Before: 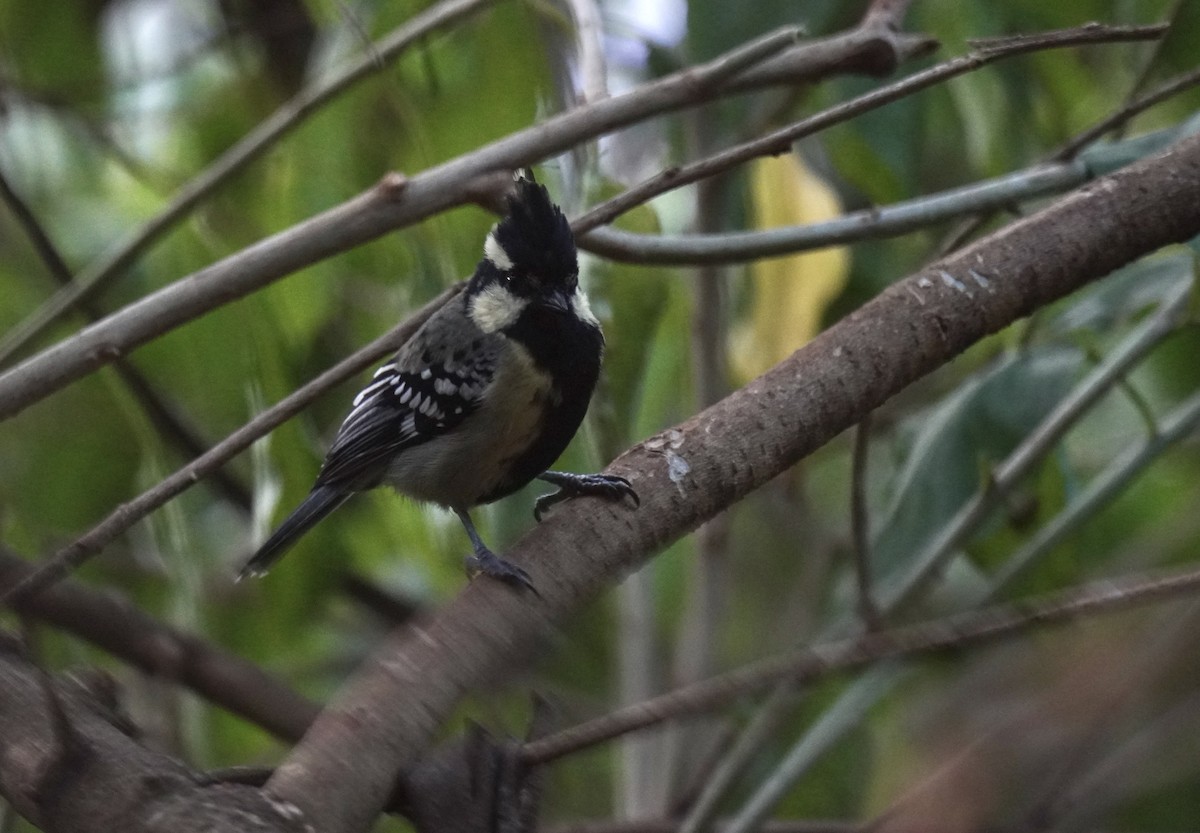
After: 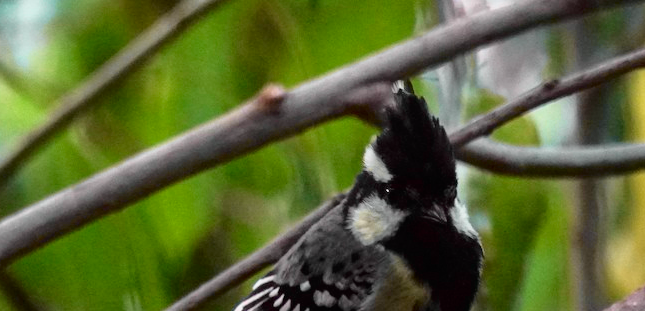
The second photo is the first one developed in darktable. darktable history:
shadows and highlights: radius 265.86, highlights color adjustment 53.68%, soften with gaussian
exposure: black level correction 0.002, exposure -0.098 EV, compensate highlight preservation false
crop: left 10.093%, top 10.641%, right 36.086%, bottom 51.918%
tone curve: curves: ch0 [(0, 0) (0.062, 0.023) (0.168, 0.142) (0.359, 0.419) (0.469, 0.544) (0.634, 0.722) (0.839, 0.909) (0.998, 0.978)]; ch1 [(0, 0) (0.437, 0.408) (0.472, 0.47) (0.502, 0.504) (0.527, 0.546) (0.568, 0.619) (0.608, 0.665) (0.669, 0.748) (0.859, 0.899) (1, 1)]; ch2 [(0, 0) (0.33, 0.301) (0.421, 0.443) (0.473, 0.498) (0.509, 0.5) (0.535, 0.564) (0.575, 0.625) (0.608, 0.667) (1, 1)], color space Lab, independent channels, preserve colors none
